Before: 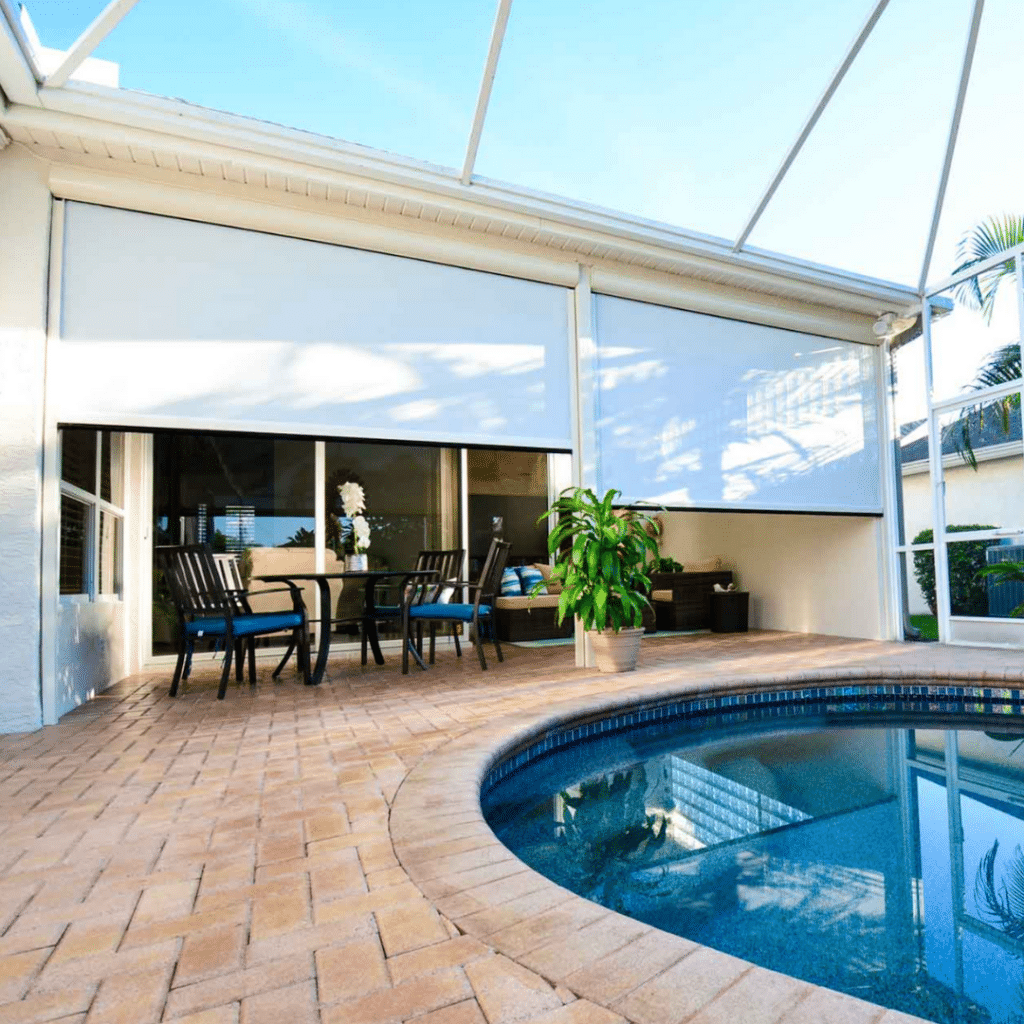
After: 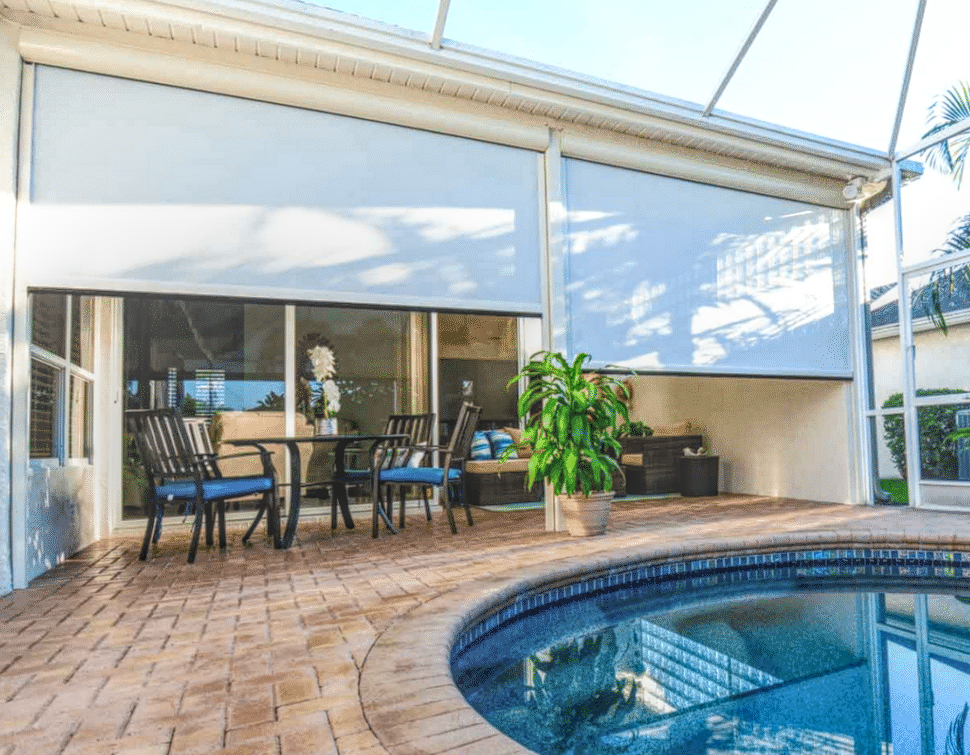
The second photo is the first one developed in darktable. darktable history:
local contrast: highlights 20%, shadows 30%, detail 199%, midtone range 0.2
shadows and highlights: shadows -0.43, highlights 41.94, highlights color adjustment 52.82%
crop and rotate: left 2.984%, top 13.329%, right 2.236%, bottom 12.903%
